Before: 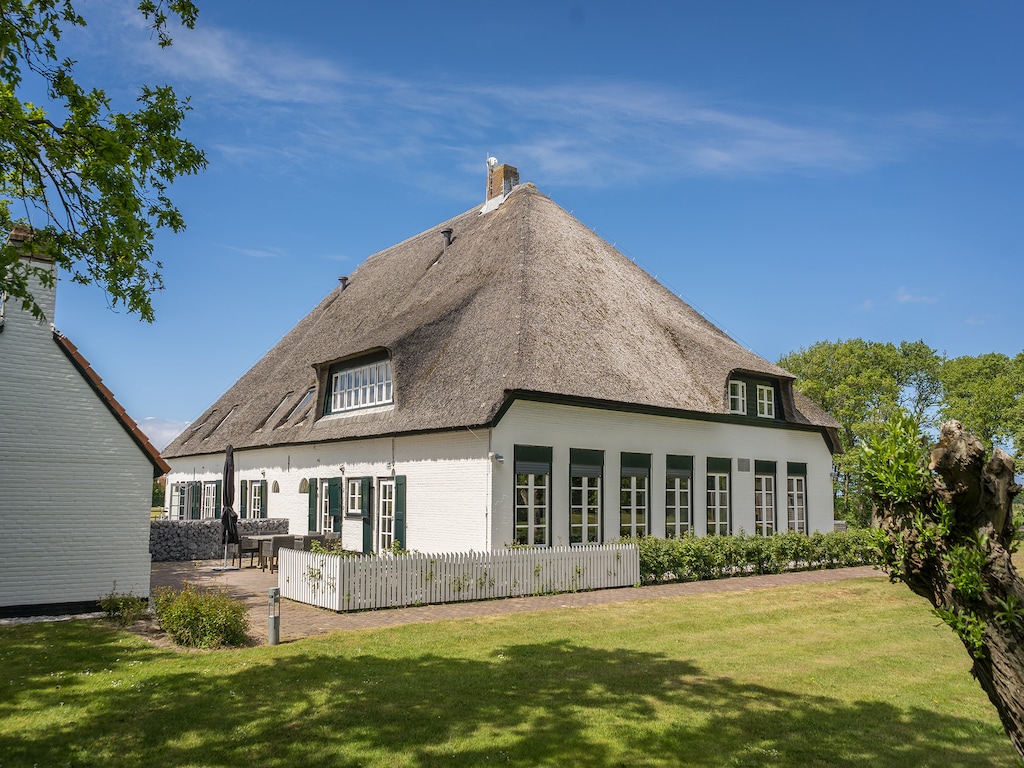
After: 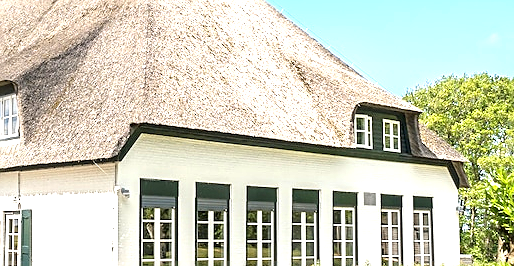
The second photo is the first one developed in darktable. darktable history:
exposure: black level correction 0.001, exposure 1.646 EV, compensate exposure bias true, compensate highlight preservation false
crop: left 36.607%, top 34.735%, right 13.146%, bottom 30.611%
sharpen: on, module defaults
